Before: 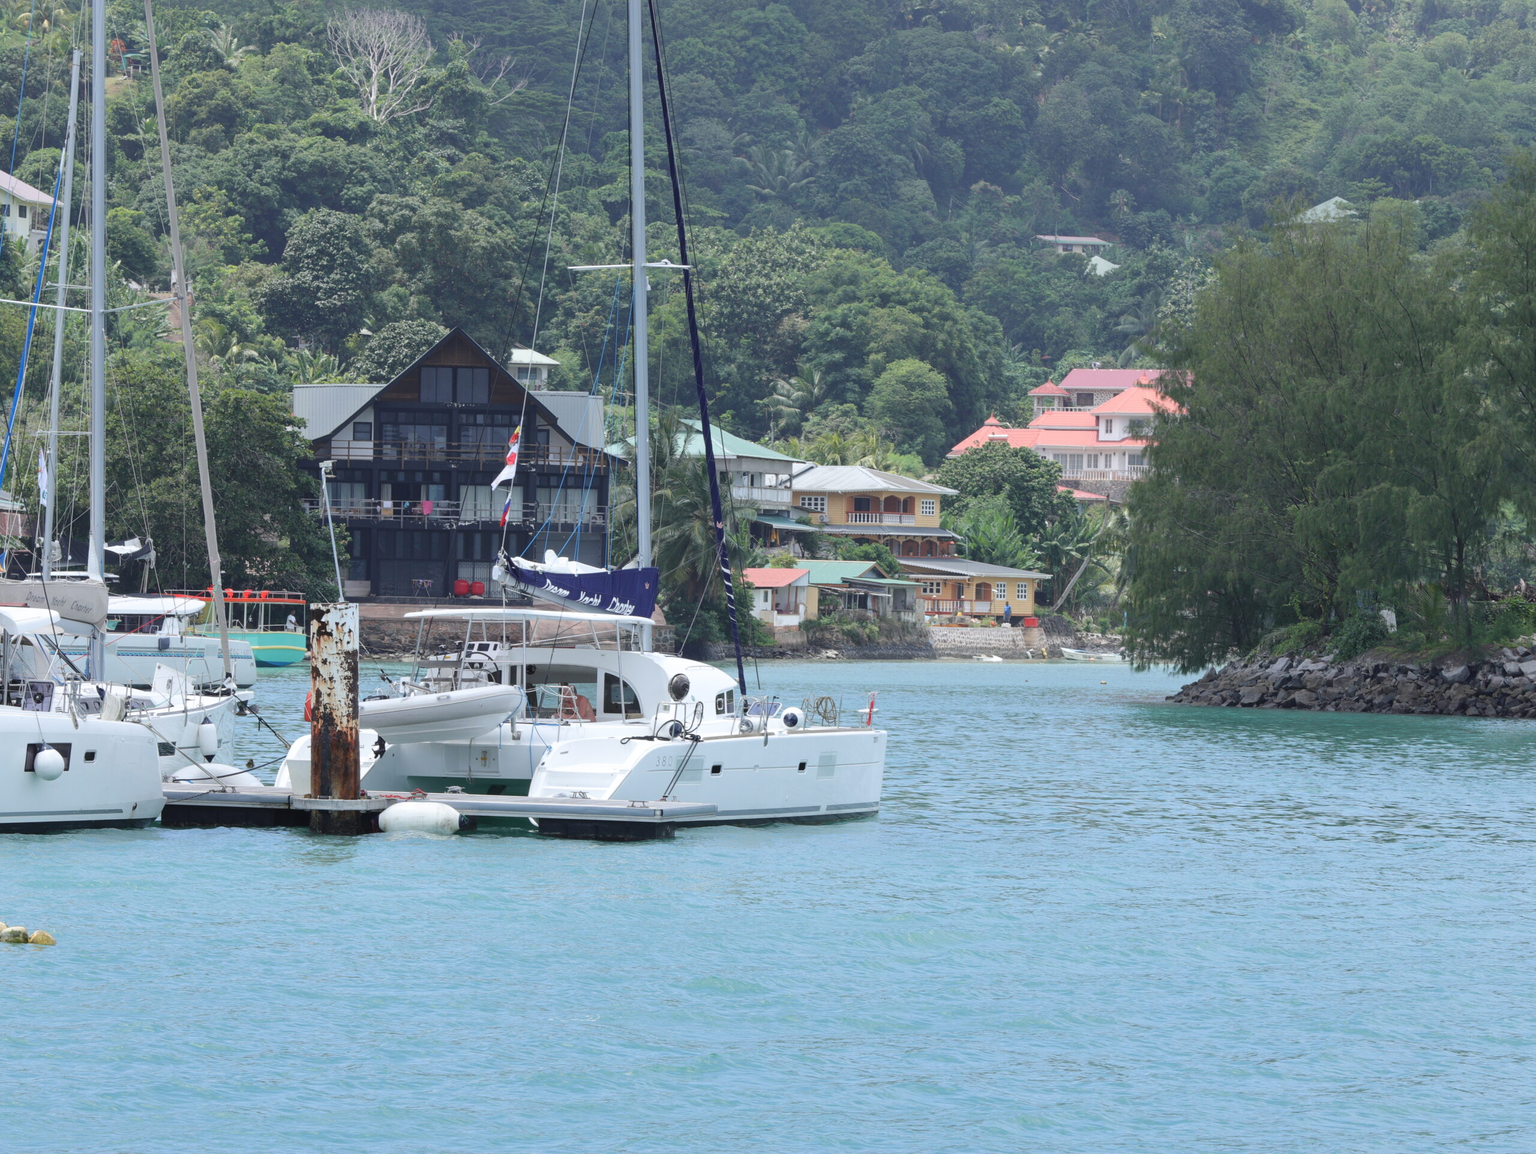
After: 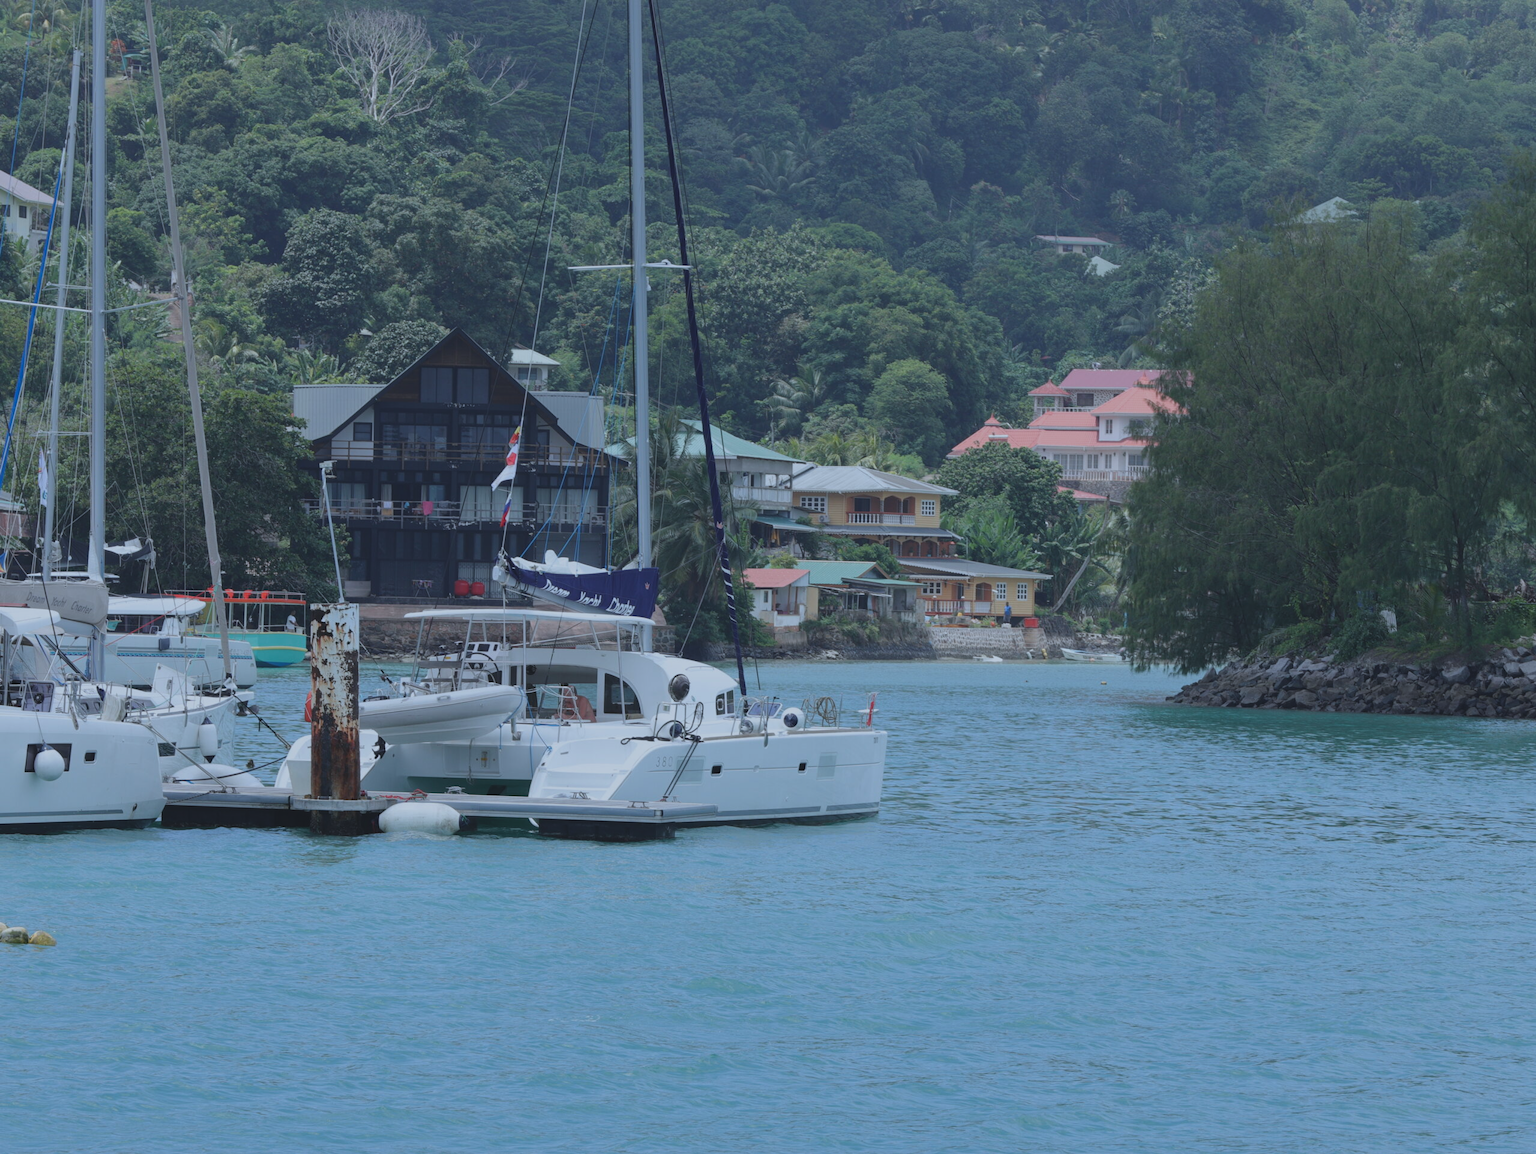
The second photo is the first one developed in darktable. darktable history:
color calibration: illuminant custom, x 0.368, y 0.373, temperature 4351.11 K
exposure: black level correction -0.015, exposure -0.503 EV, compensate exposure bias true, compensate highlight preservation false
